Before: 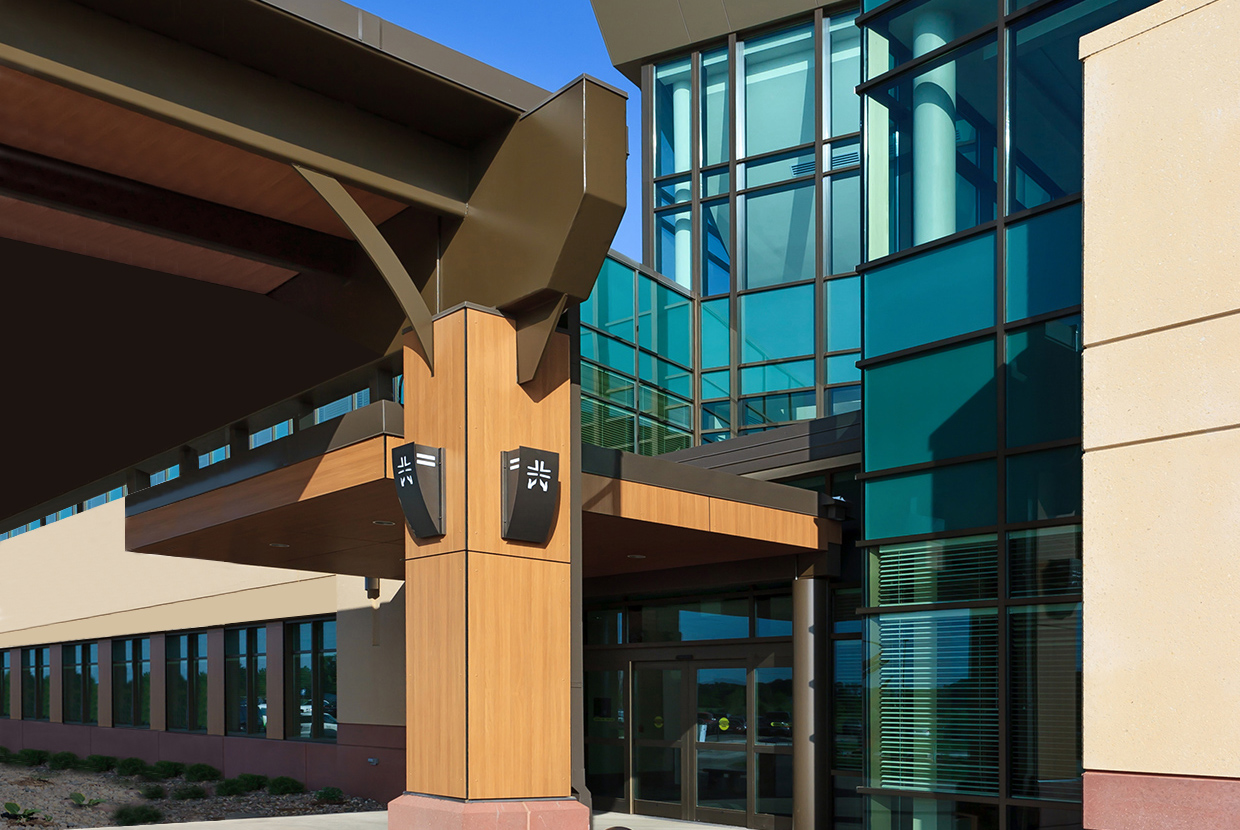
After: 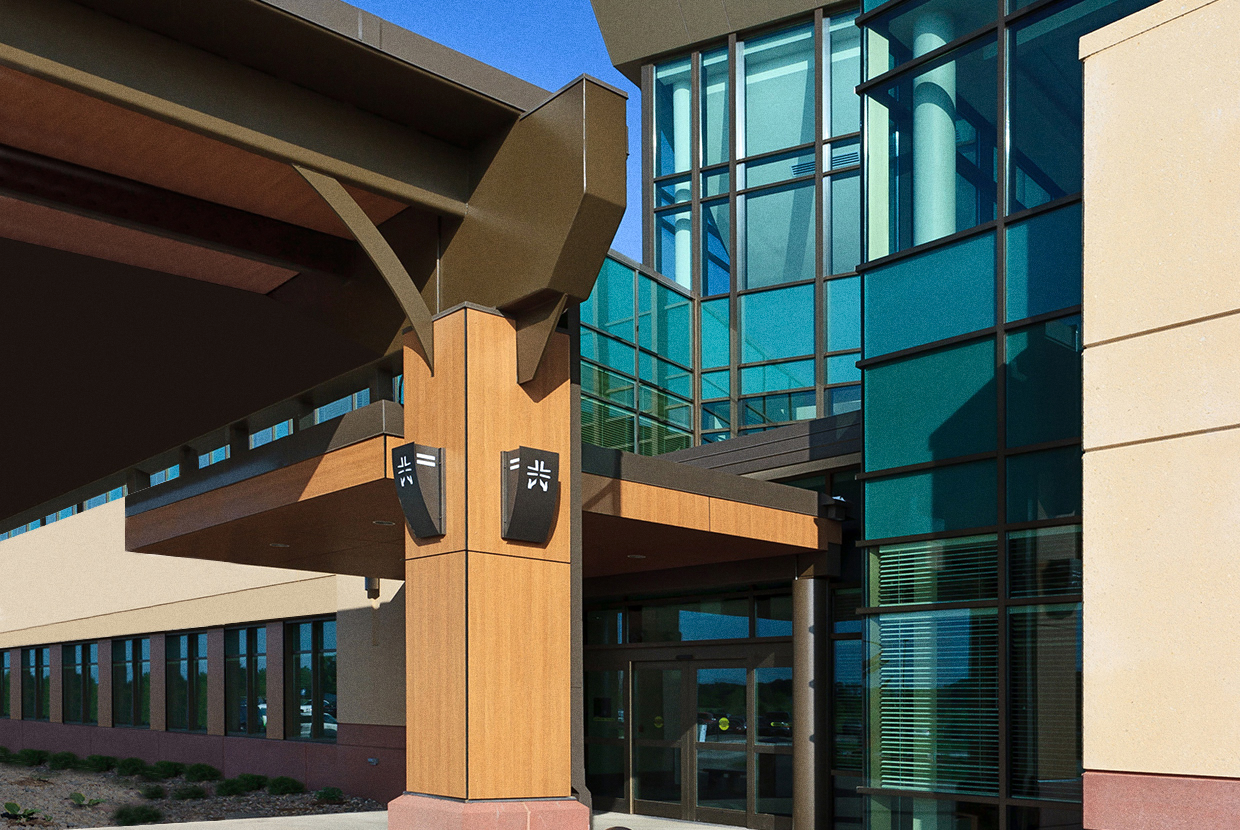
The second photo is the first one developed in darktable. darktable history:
grain: strength 26%
white balance: red 1, blue 1
